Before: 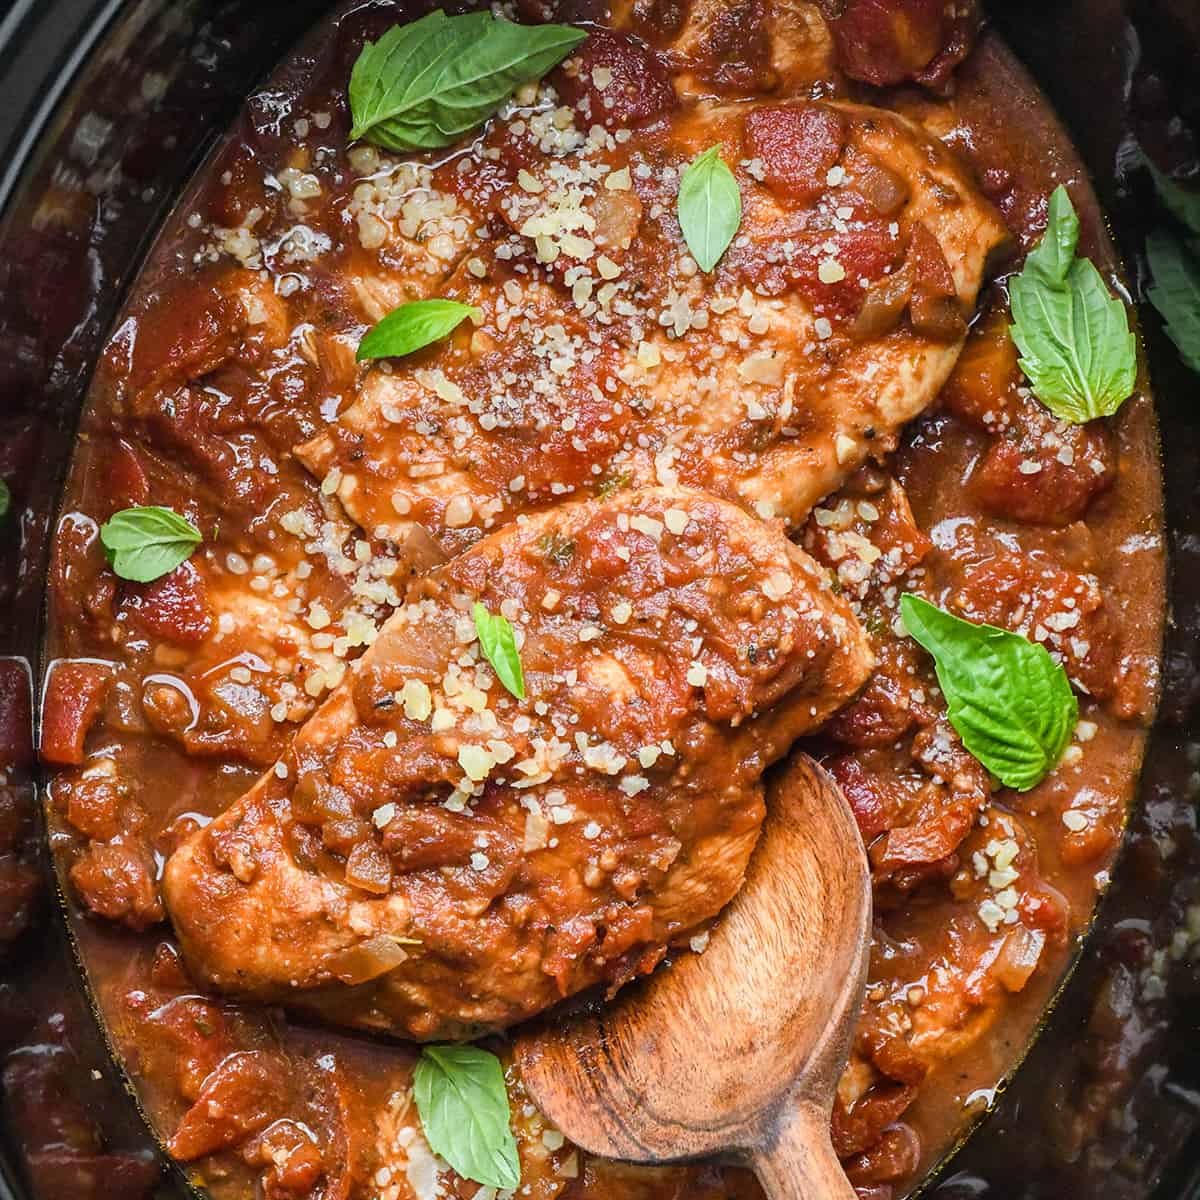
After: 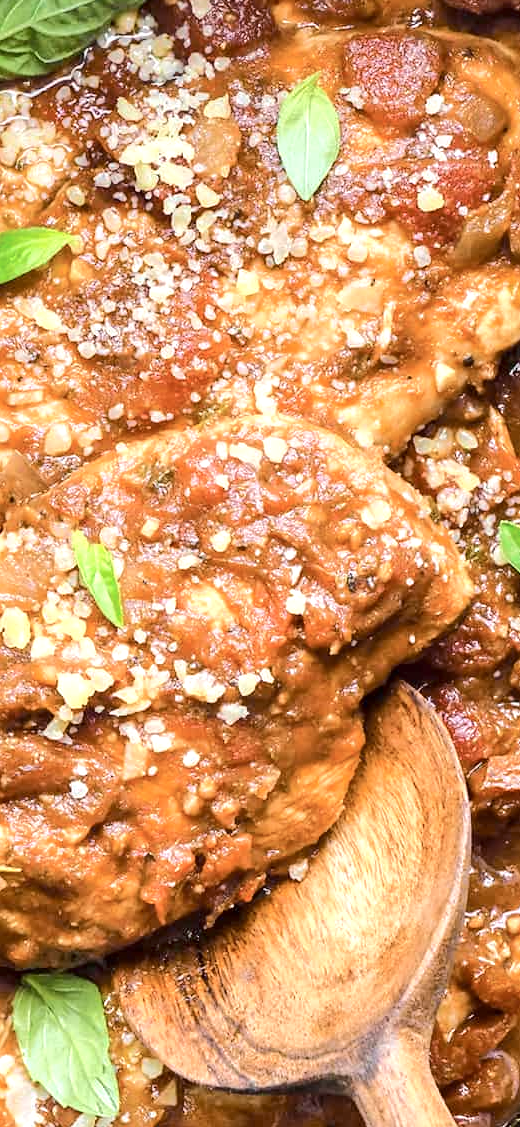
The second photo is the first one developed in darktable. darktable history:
white balance: emerald 1
crop: left 33.452%, top 6.025%, right 23.155%
exposure: black level correction 0, exposure 0.7 EV, compensate exposure bias true, compensate highlight preservation false
tone curve: curves: ch0 [(0, 0) (0.052, 0.018) (0.236, 0.207) (0.41, 0.417) (0.485, 0.518) (0.54, 0.584) (0.625, 0.666) (0.845, 0.828) (0.994, 0.964)]; ch1 [(0, 0.055) (0.15, 0.117) (0.317, 0.34) (0.382, 0.408) (0.434, 0.441) (0.472, 0.479) (0.498, 0.501) (0.557, 0.558) (0.616, 0.59) (0.739, 0.7) (0.873, 0.857) (1, 0.928)]; ch2 [(0, 0) (0.352, 0.403) (0.447, 0.466) (0.482, 0.482) (0.528, 0.526) (0.586, 0.577) (0.618, 0.621) (0.785, 0.747) (1, 1)], color space Lab, independent channels, preserve colors none
